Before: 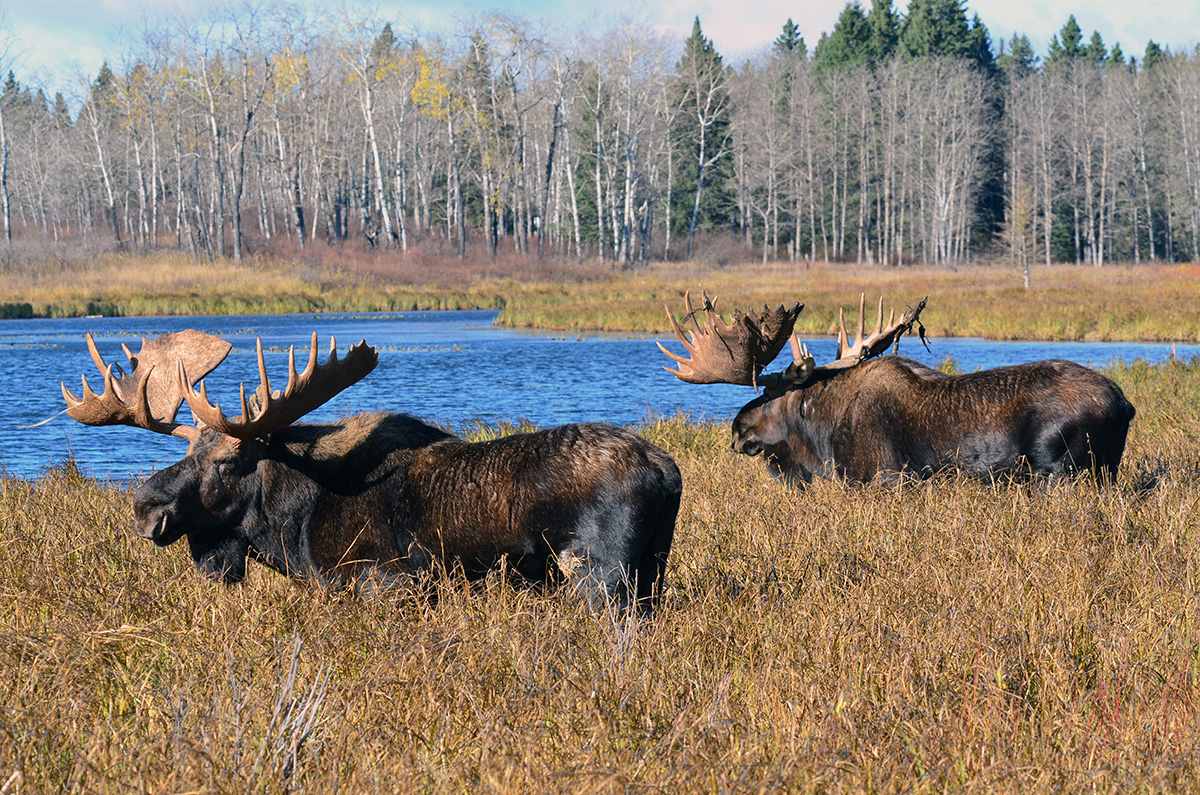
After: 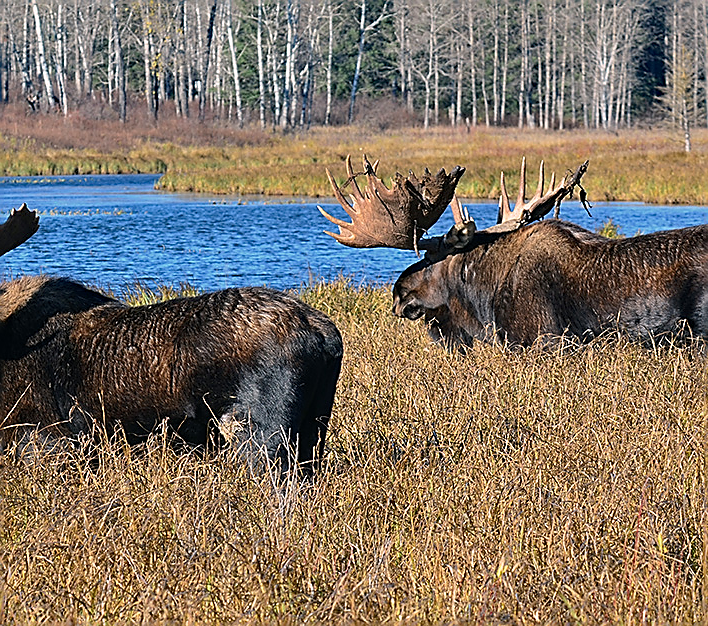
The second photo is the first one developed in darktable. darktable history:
sharpen: radius 1.423, amount 1.248, threshold 0.655
haze removal: compatibility mode true, adaptive false
crop and rotate: left 28.315%, top 17.213%, right 12.668%, bottom 3.95%
